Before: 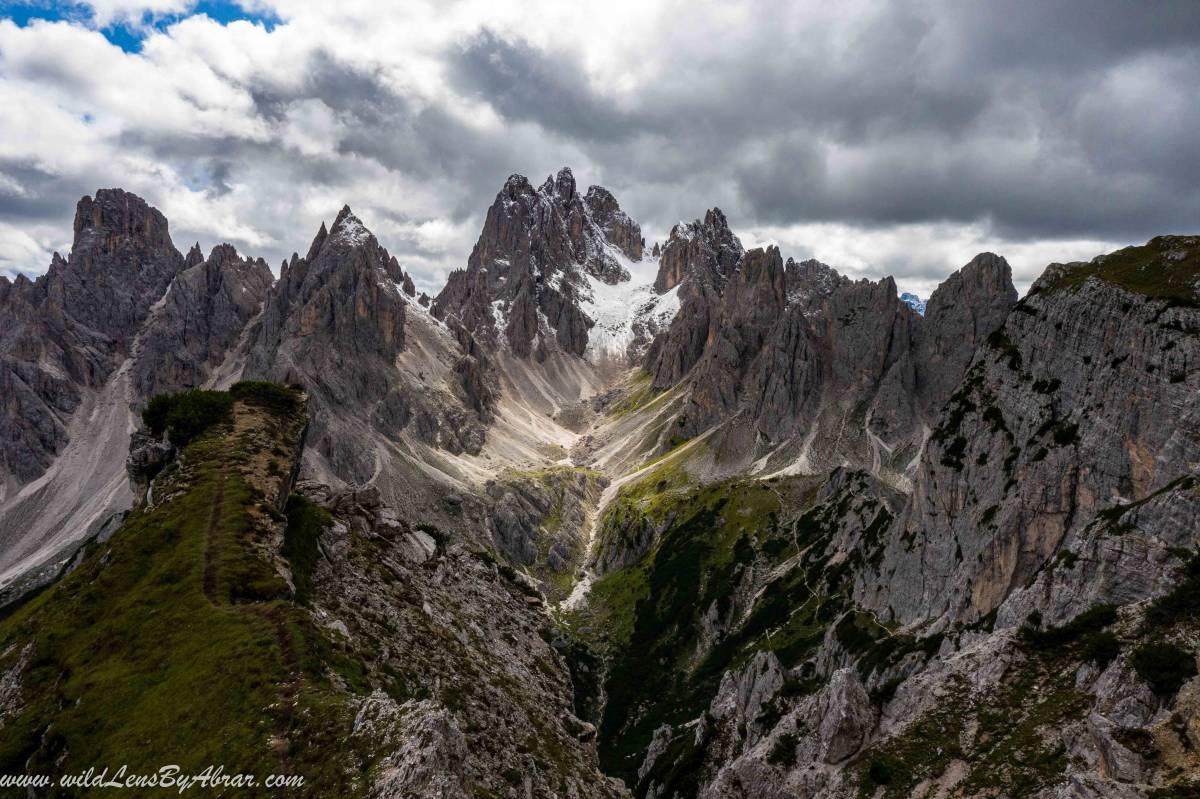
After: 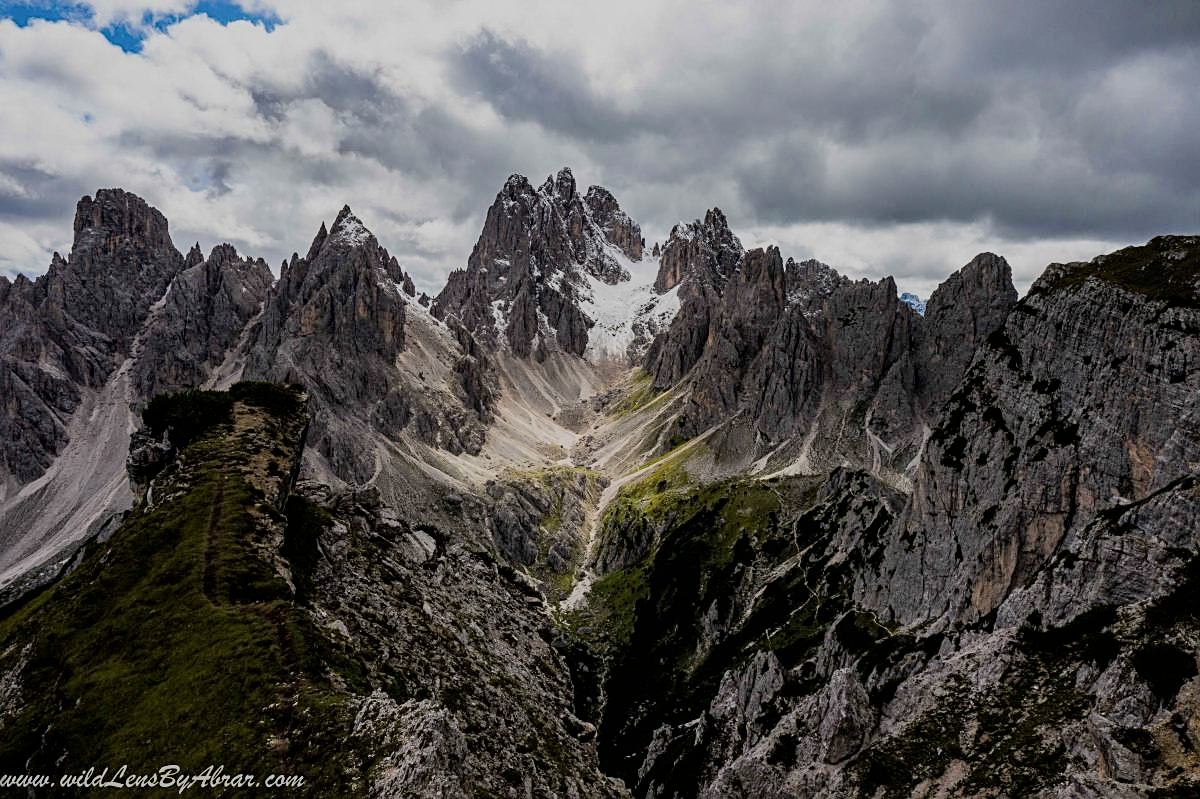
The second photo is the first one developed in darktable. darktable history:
sharpen: on, module defaults
filmic rgb: black relative exposure -7.21 EV, white relative exposure 5.35 EV, hardness 3.02
